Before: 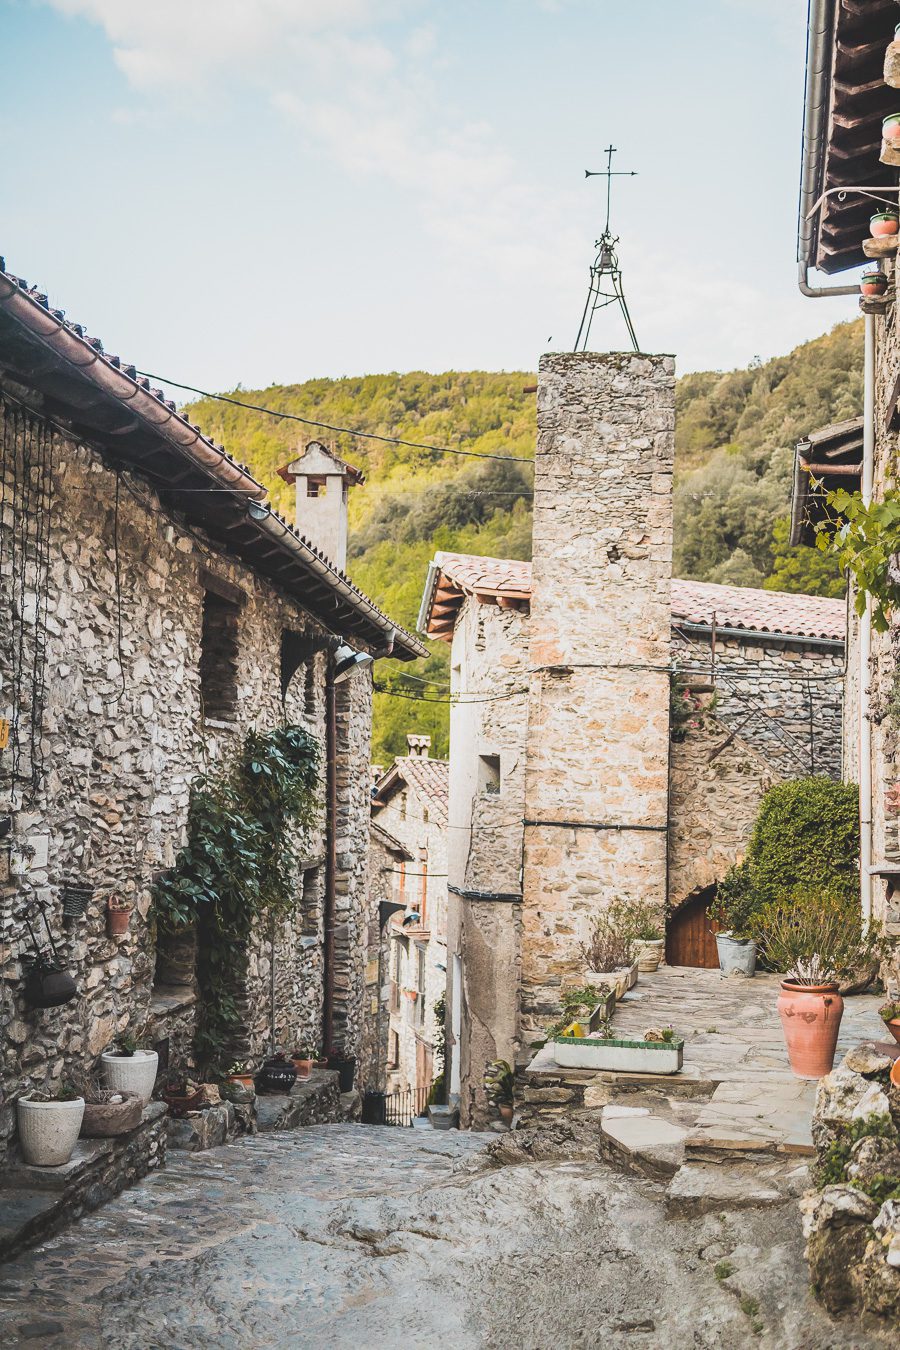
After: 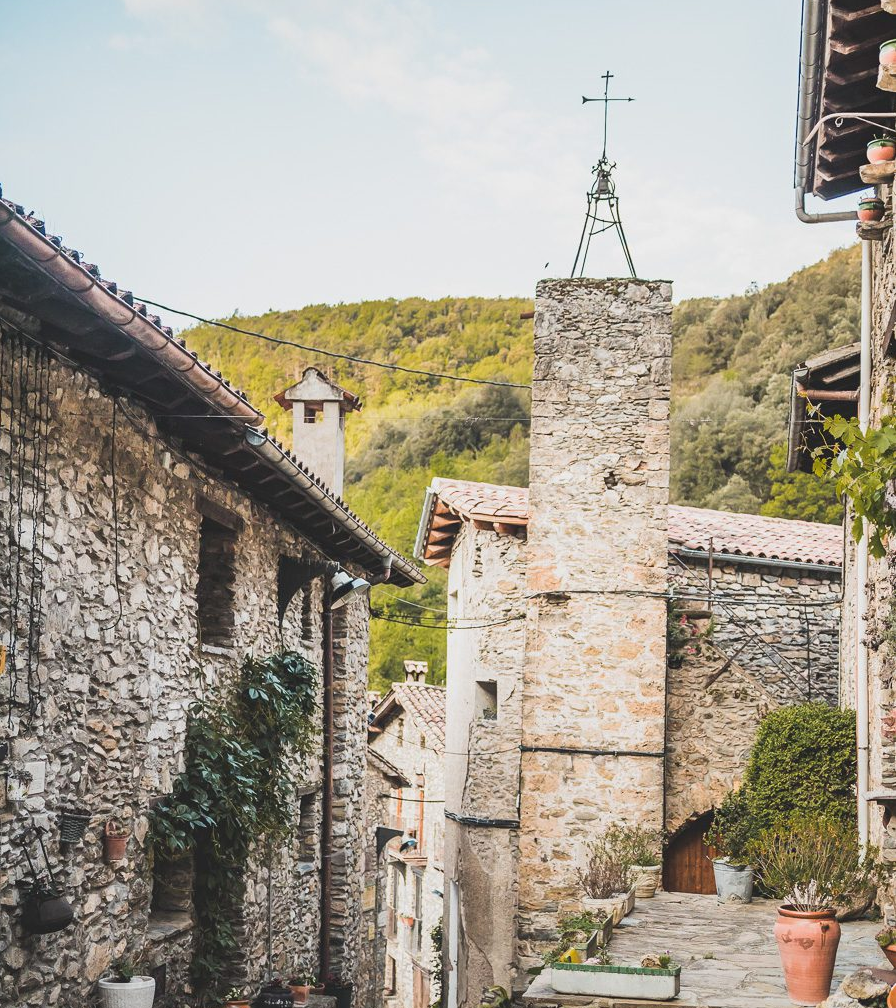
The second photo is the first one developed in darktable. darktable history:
crop: left 0.365%, top 5.482%, bottom 19.828%
